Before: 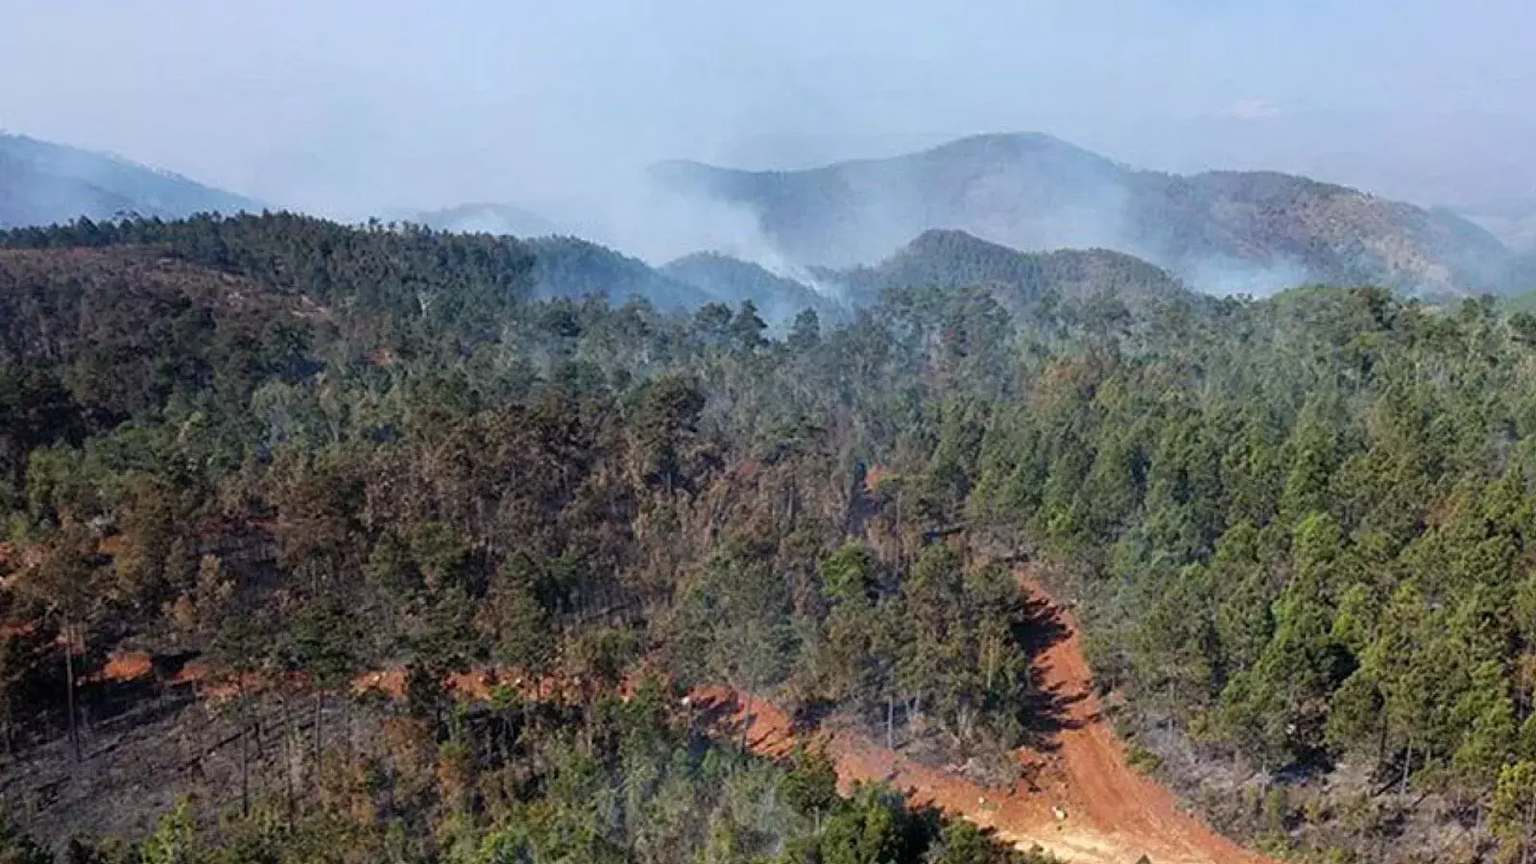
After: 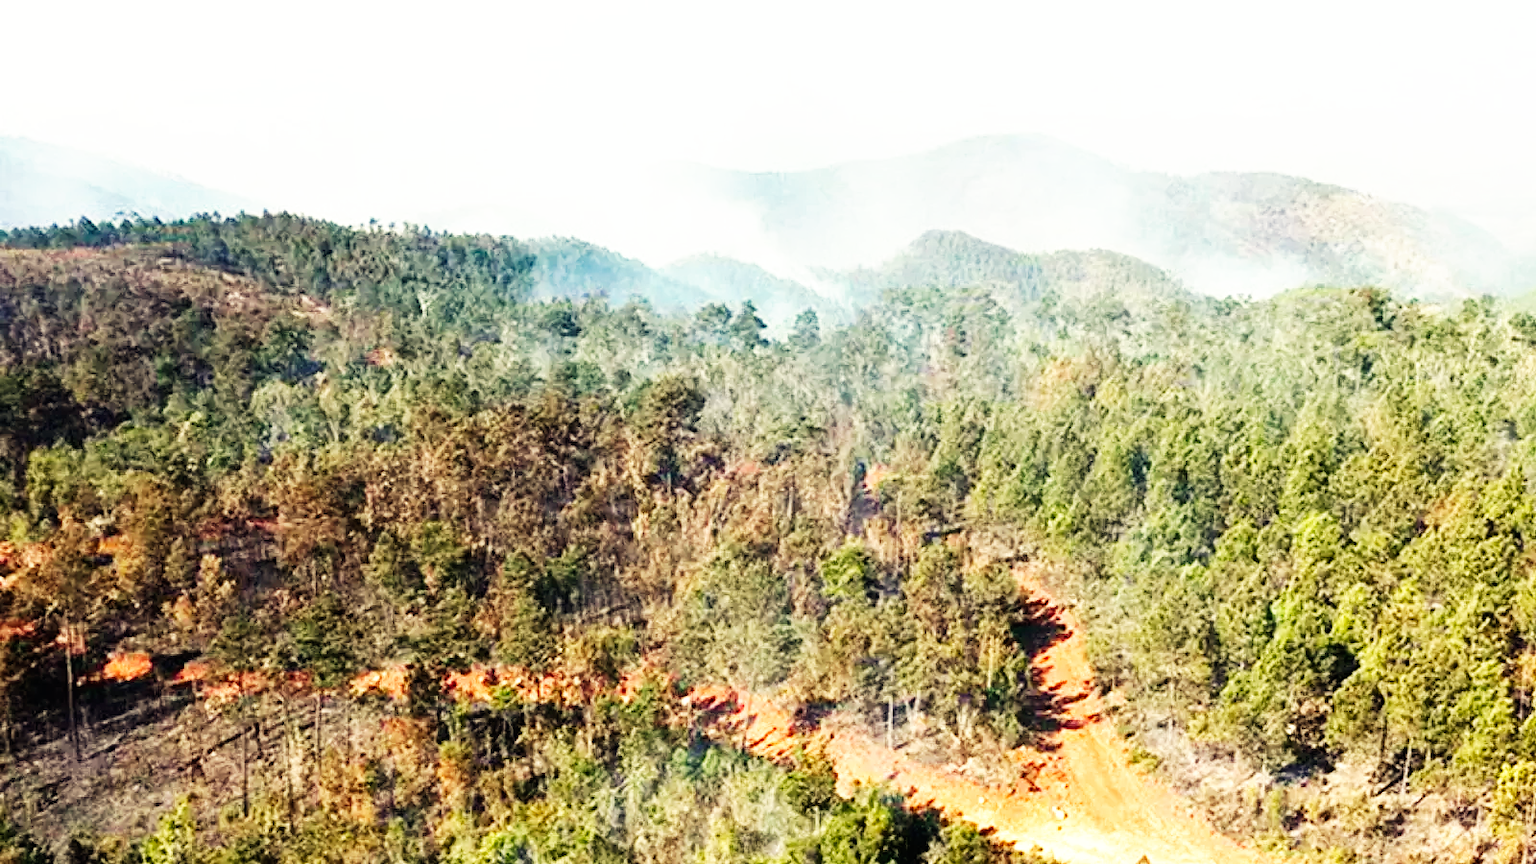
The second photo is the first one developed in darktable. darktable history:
exposure: black level correction 0, exposure 0.7 EV, compensate exposure bias true, compensate highlight preservation false
white balance: red 1.08, blue 0.791
base curve: curves: ch0 [(0, 0) (0.007, 0.004) (0.027, 0.03) (0.046, 0.07) (0.207, 0.54) (0.442, 0.872) (0.673, 0.972) (1, 1)], preserve colors none
vignetting: fall-off start 116.67%, fall-off radius 59.26%, brightness -0.31, saturation -0.056
